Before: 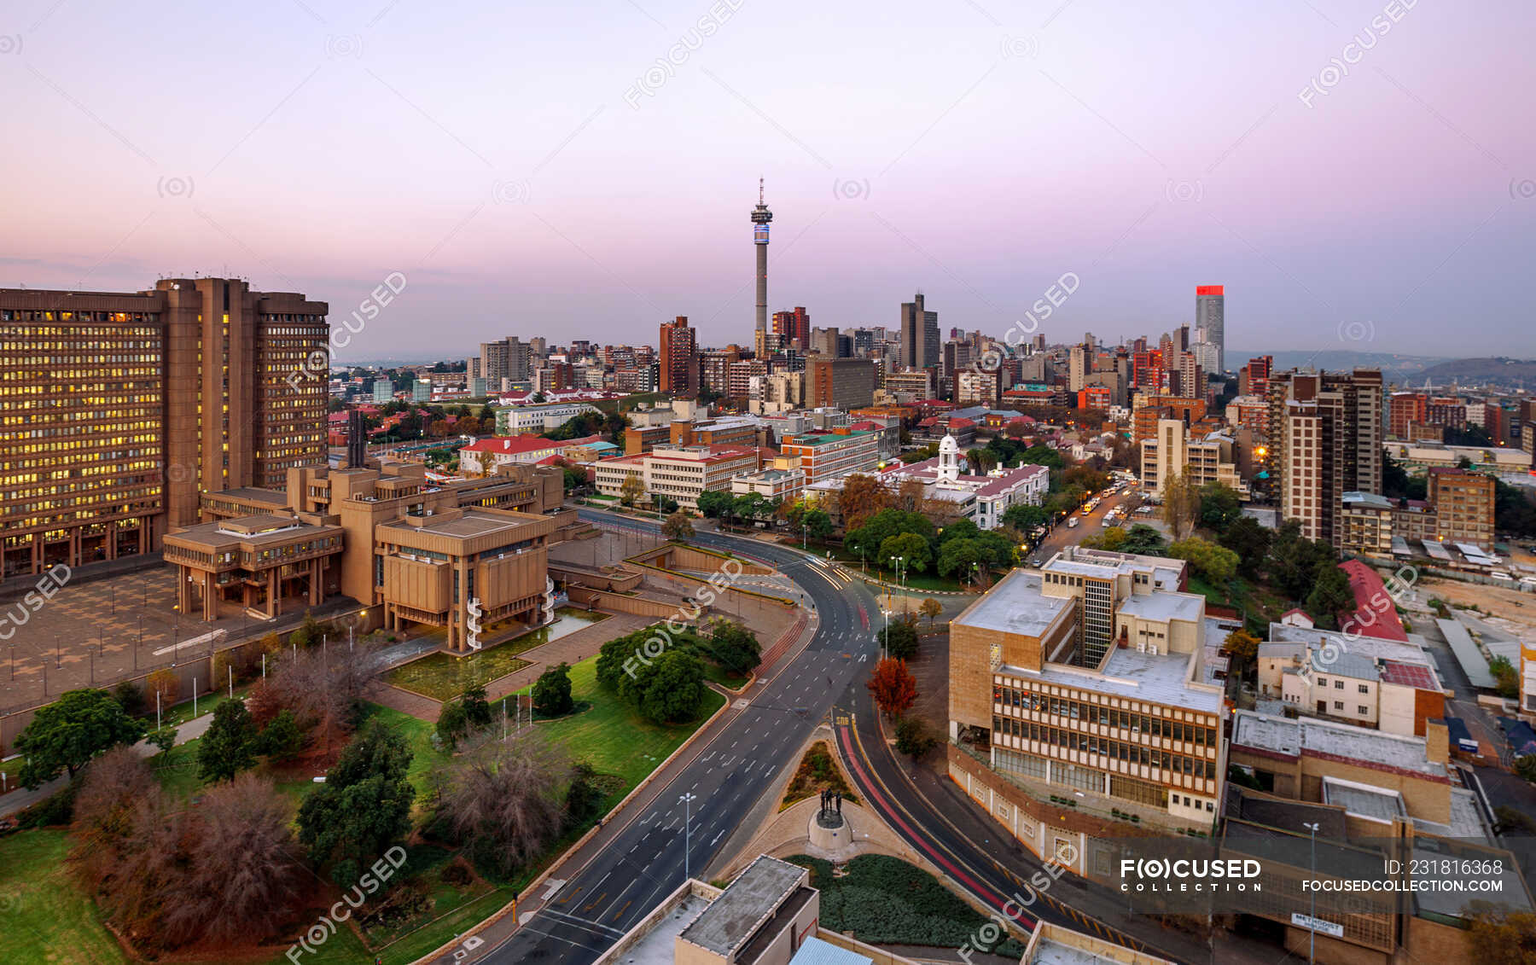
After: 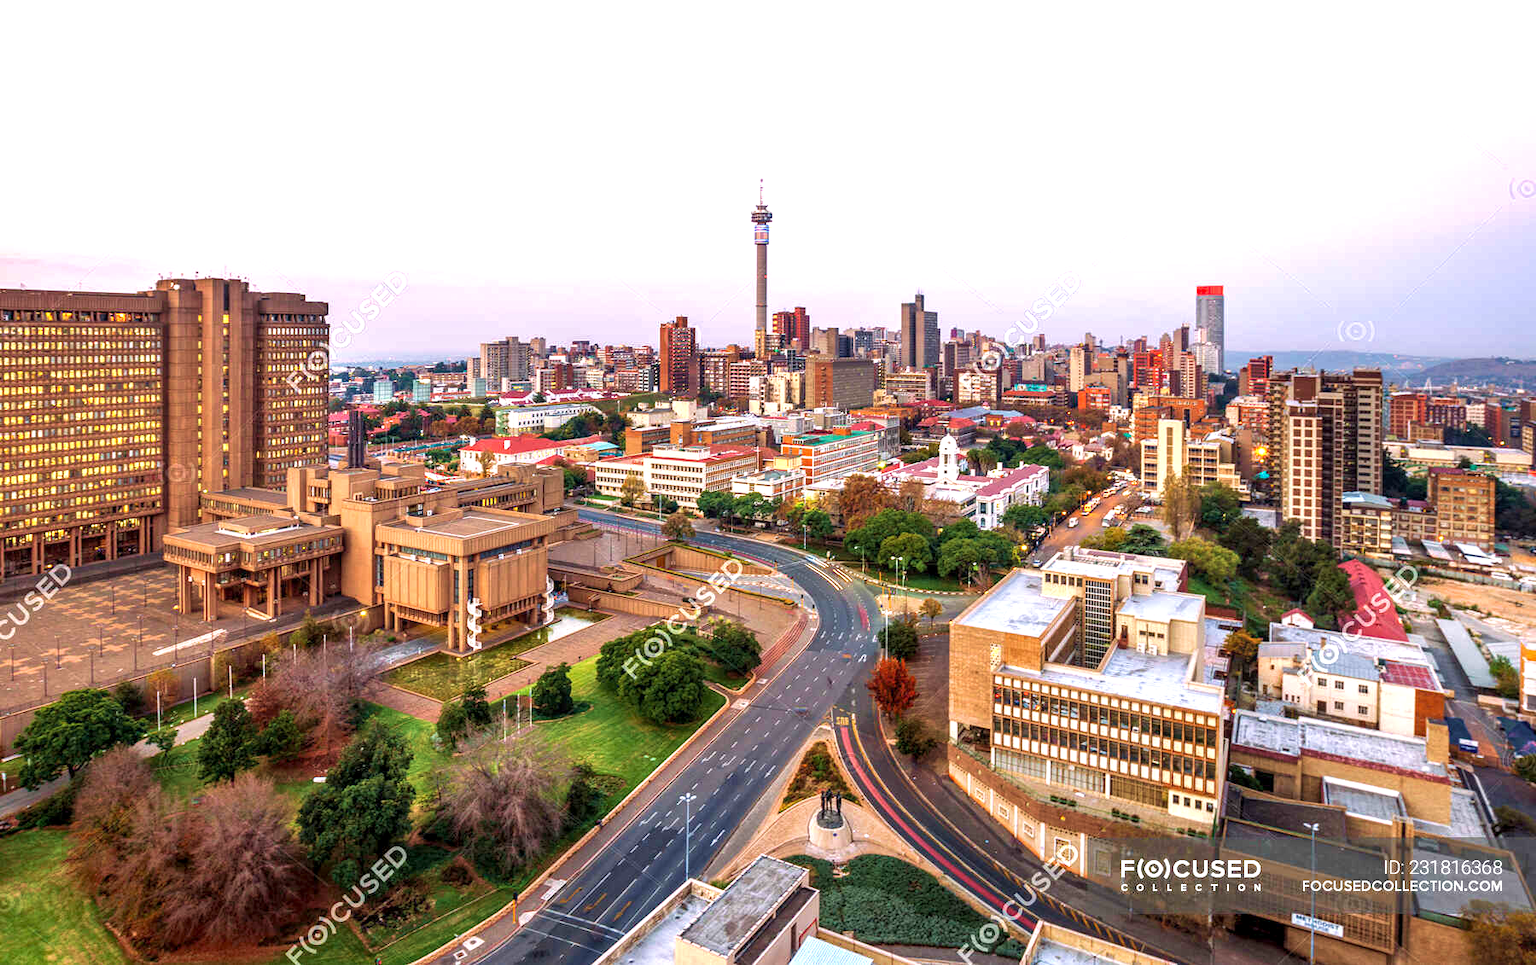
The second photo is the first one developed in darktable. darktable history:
local contrast: on, module defaults
exposure: black level correction 0, exposure 1.098 EV, compensate highlight preservation false
velvia: strength 39.75%
shadows and highlights: shadows 24.95, highlights -25.57
